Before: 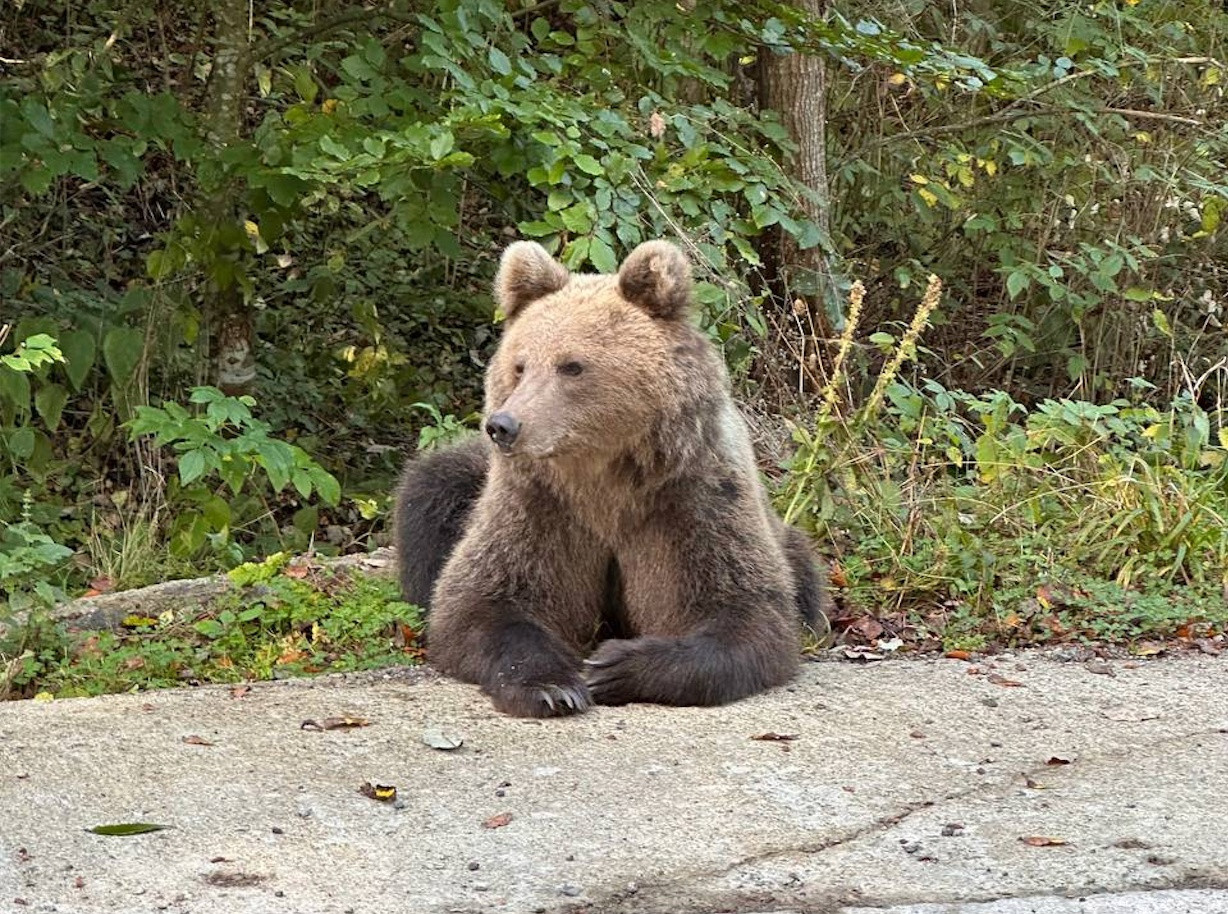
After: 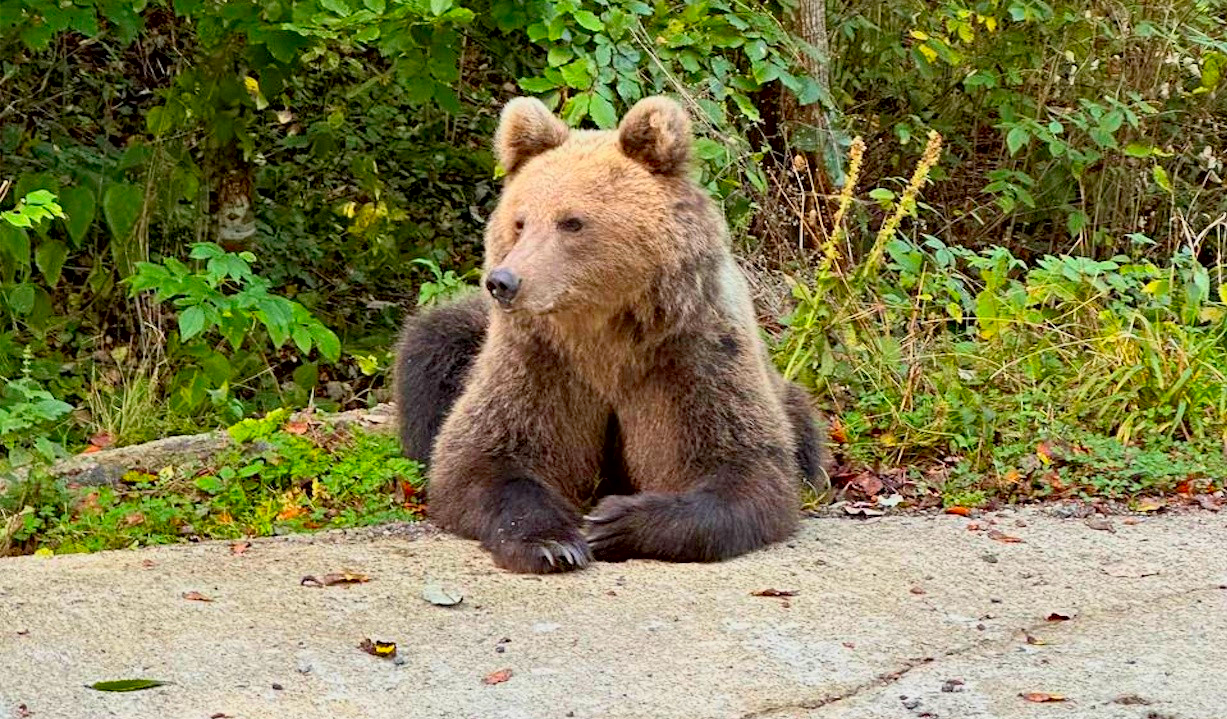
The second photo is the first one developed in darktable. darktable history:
contrast brightness saturation: contrast 0.2, brightness 0.2, saturation 0.8
exposure: black level correction 0.011, exposure -0.478 EV, compensate highlight preservation false
crop and rotate: top 15.774%, bottom 5.506%
